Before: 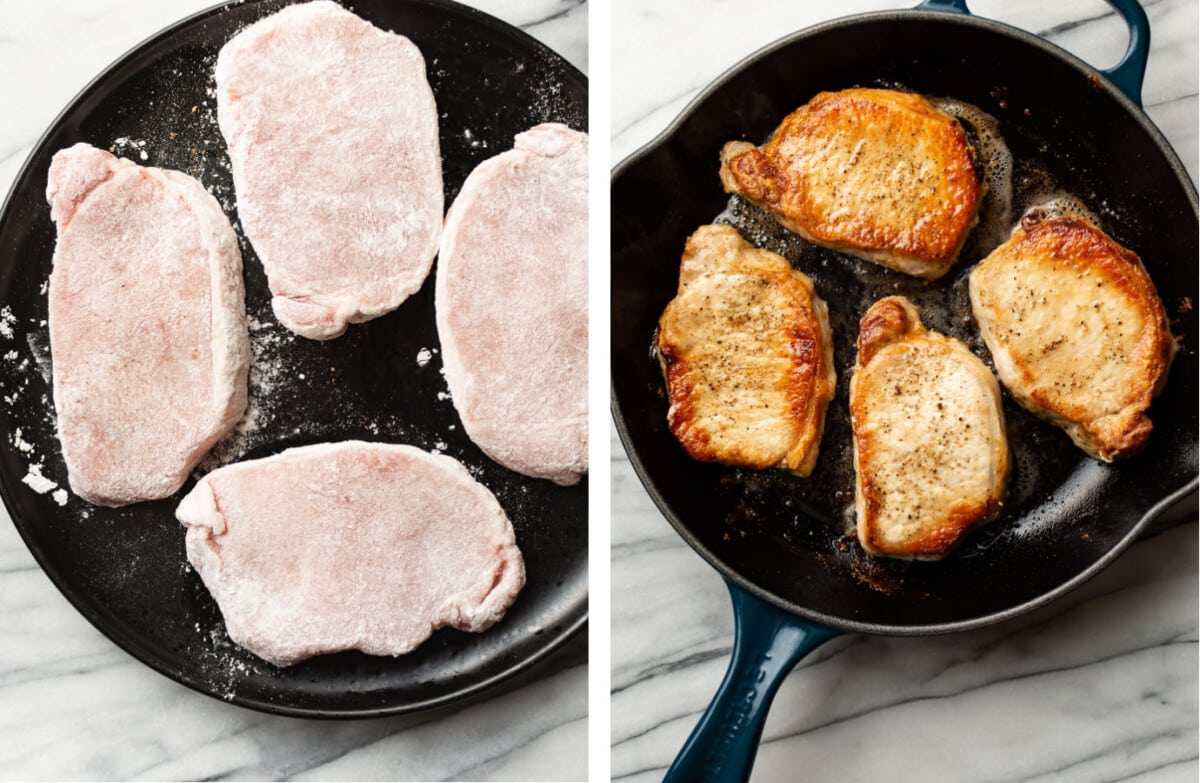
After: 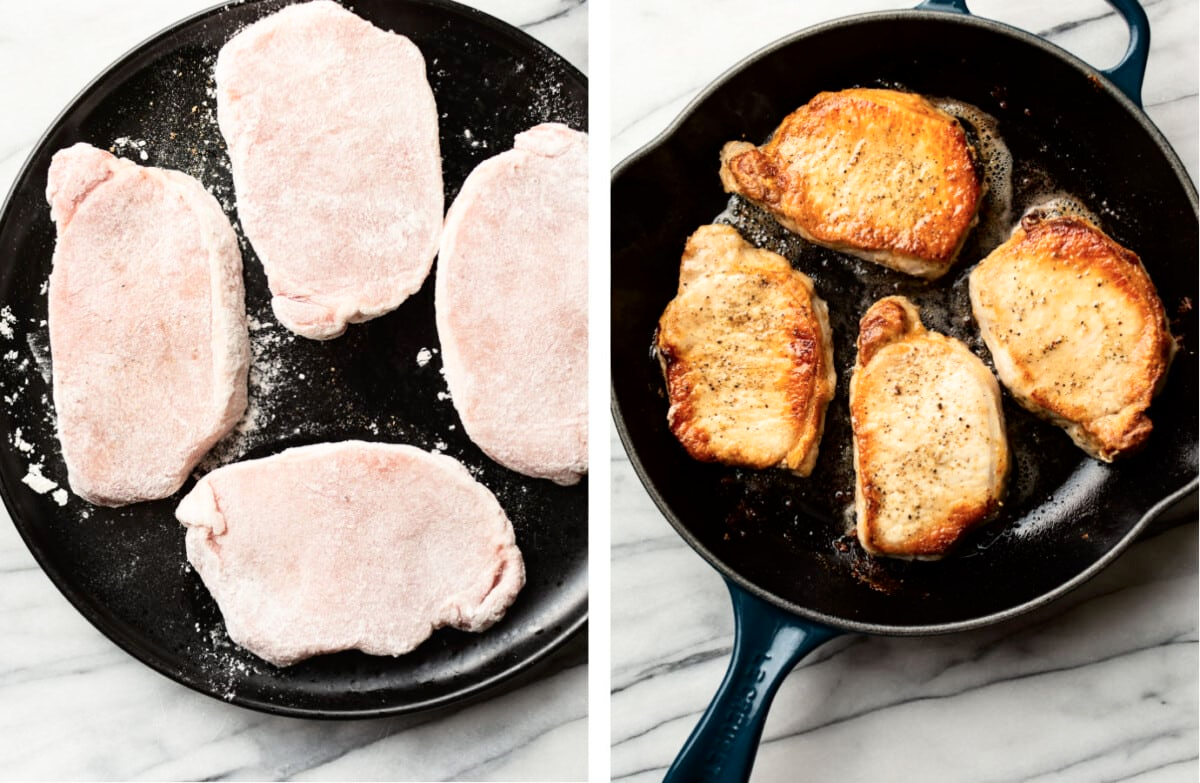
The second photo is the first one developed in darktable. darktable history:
tone curve: curves: ch0 [(0, 0) (0.004, 0.001) (0.133, 0.112) (0.325, 0.362) (0.832, 0.893) (1, 1)], color space Lab, independent channels, preserve colors none
tone equalizer: on, module defaults
